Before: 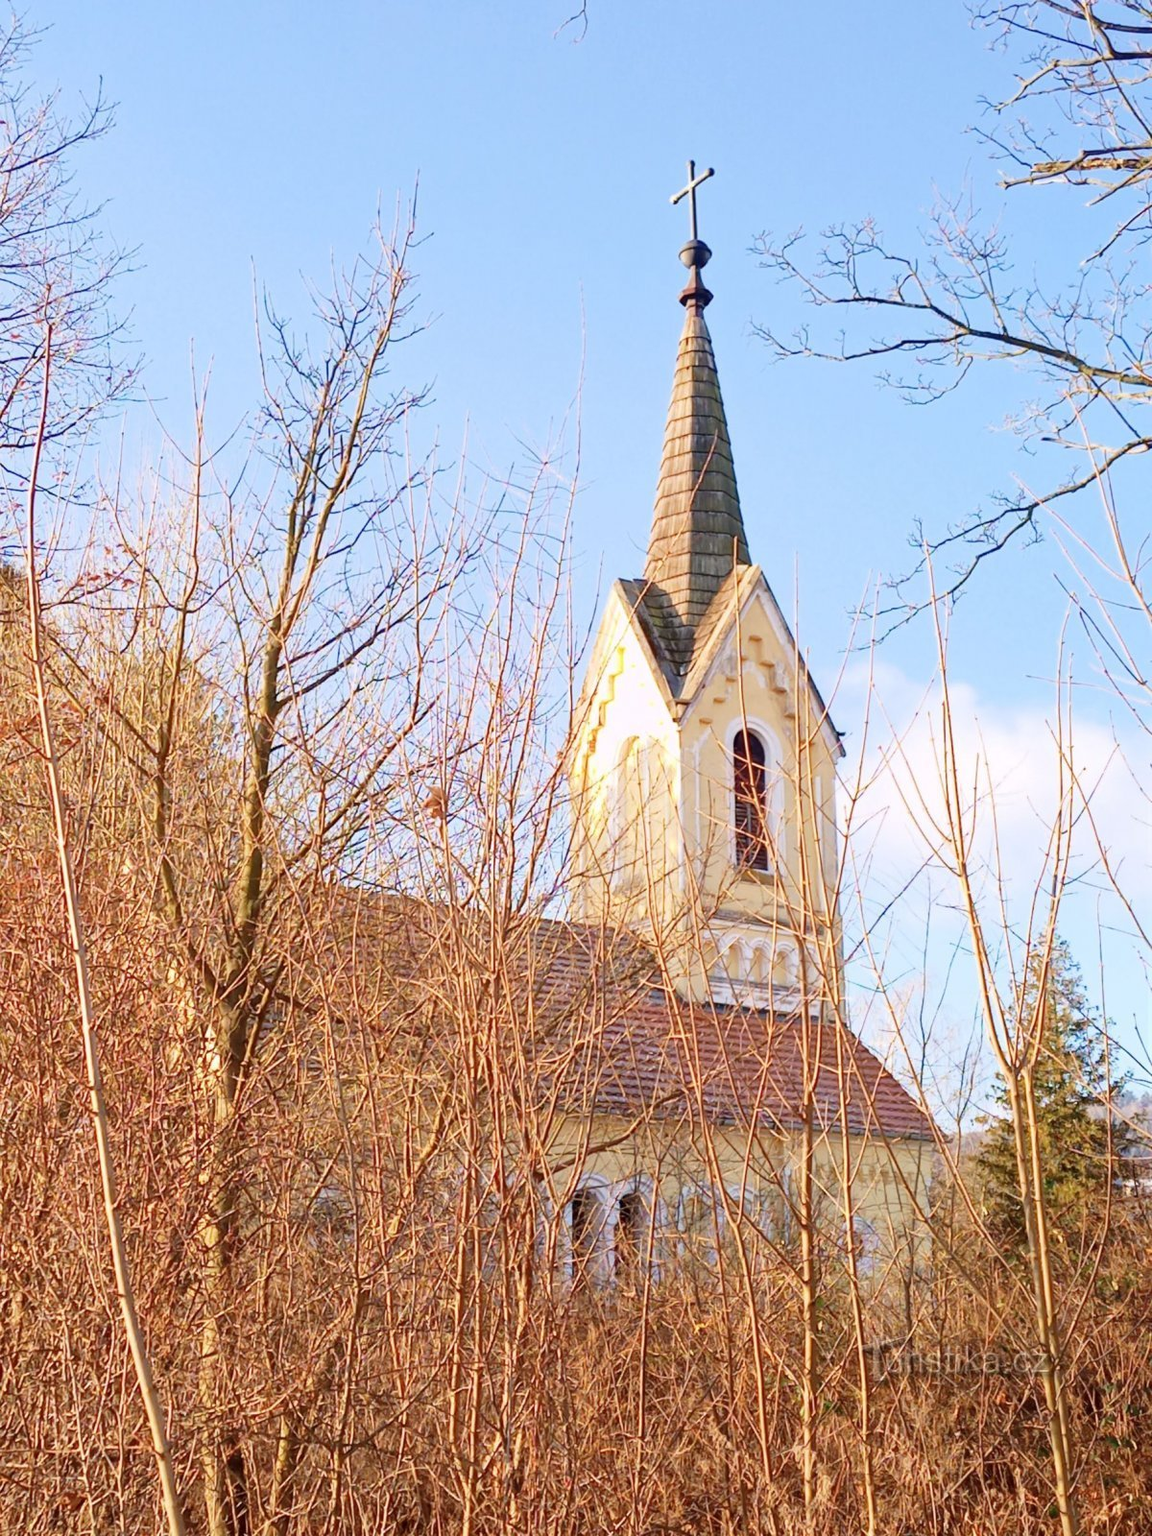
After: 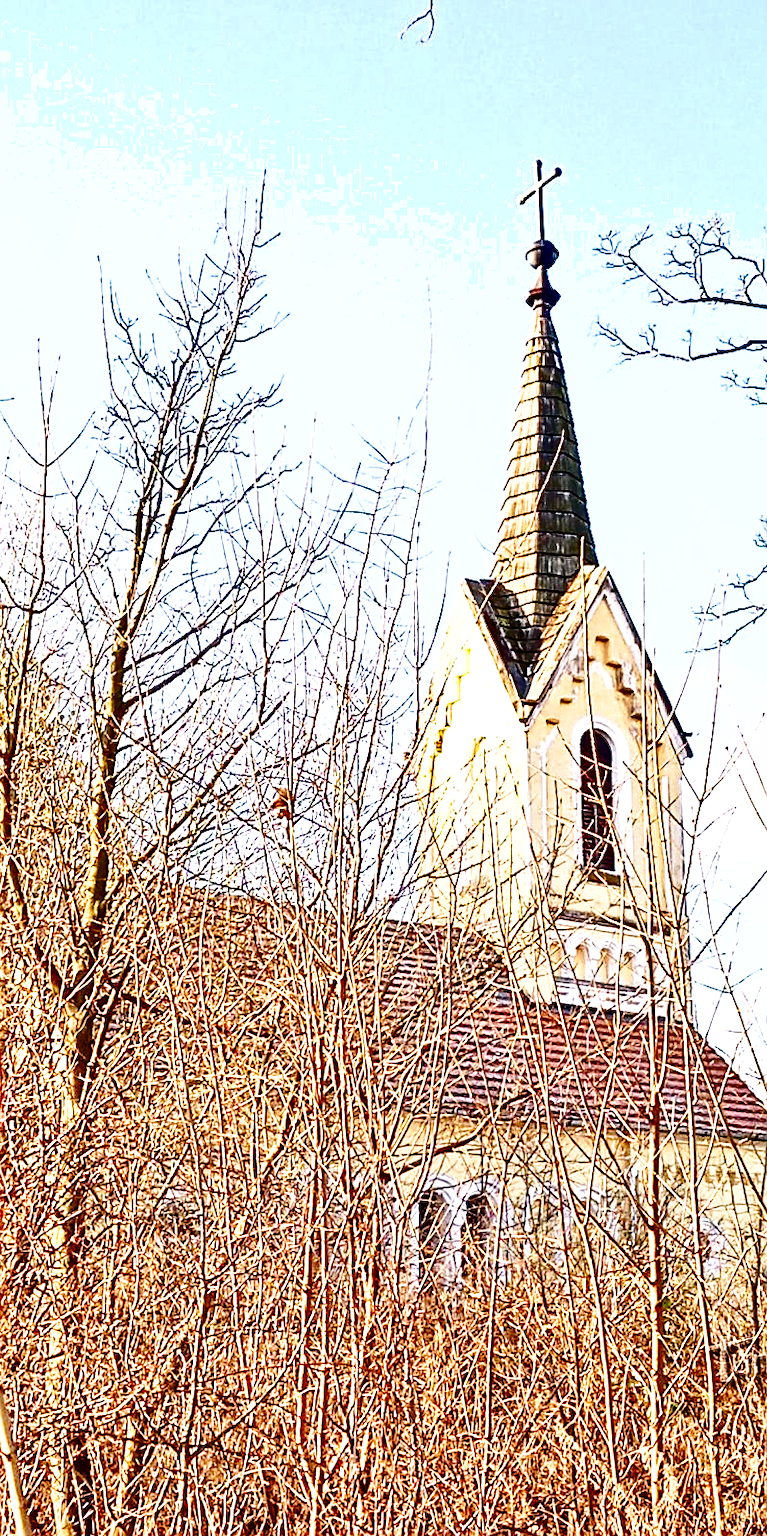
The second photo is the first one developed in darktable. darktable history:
crop and rotate: left 13.416%, right 19.927%
exposure: exposure 0.942 EV, compensate exposure bias true, compensate highlight preservation false
sharpen: on, module defaults
tone curve: curves: ch0 [(0, 0) (0.035, 0.017) (0.131, 0.108) (0.279, 0.279) (0.476, 0.554) (0.617, 0.693) (0.704, 0.77) (0.801, 0.854) (0.895, 0.927) (1, 0.976)]; ch1 [(0, 0) (0.318, 0.278) (0.444, 0.427) (0.493, 0.493) (0.537, 0.547) (0.594, 0.616) (0.746, 0.764) (1, 1)]; ch2 [(0, 0) (0.316, 0.292) (0.381, 0.37) (0.423, 0.448) (0.476, 0.482) (0.502, 0.498) (0.529, 0.532) (0.583, 0.608) (0.639, 0.657) (0.7, 0.7) (0.861, 0.808) (1, 0.951)], preserve colors none
contrast equalizer: octaves 7, y [[0.5, 0.542, 0.583, 0.625, 0.667, 0.708], [0.5 ×6], [0.5 ×6], [0 ×6], [0 ×6]]
shadows and highlights: shadows 75.2, highlights -60.73, soften with gaussian
contrast brightness saturation: saturation 0.179
